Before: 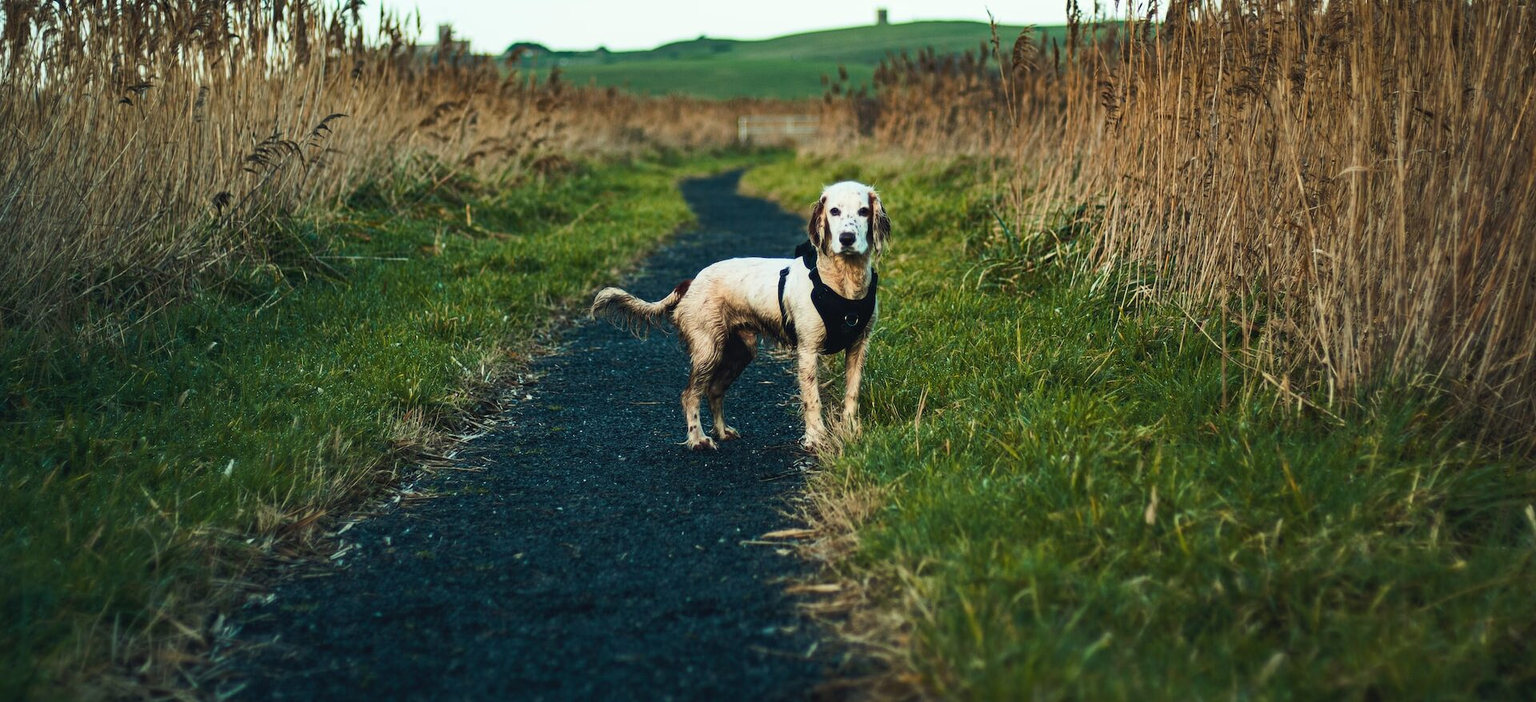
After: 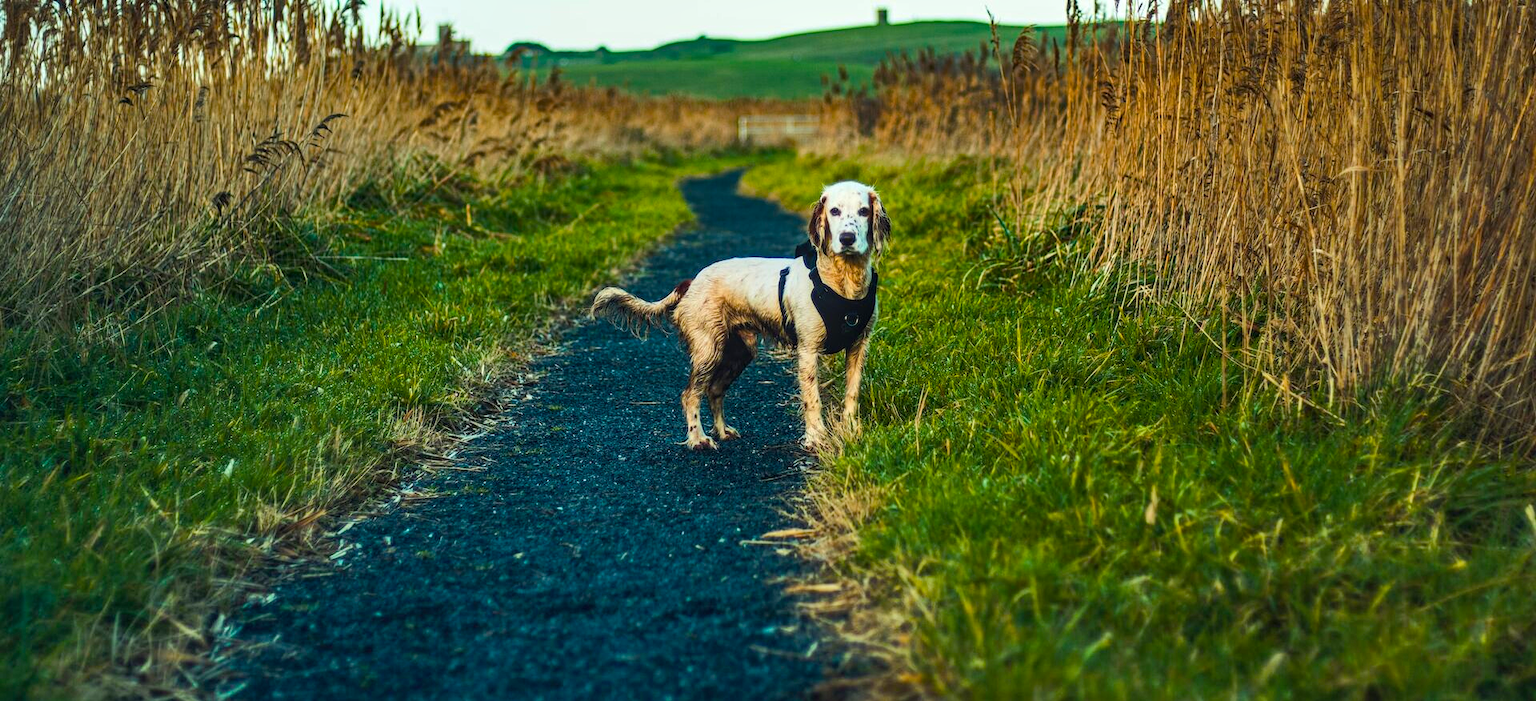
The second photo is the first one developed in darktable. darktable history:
color balance rgb: linear chroma grading › global chroma 15%, perceptual saturation grading › global saturation 30%
shadows and highlights: low approximation 0.01, soften with gaussian
local contrast: on, module defaults
